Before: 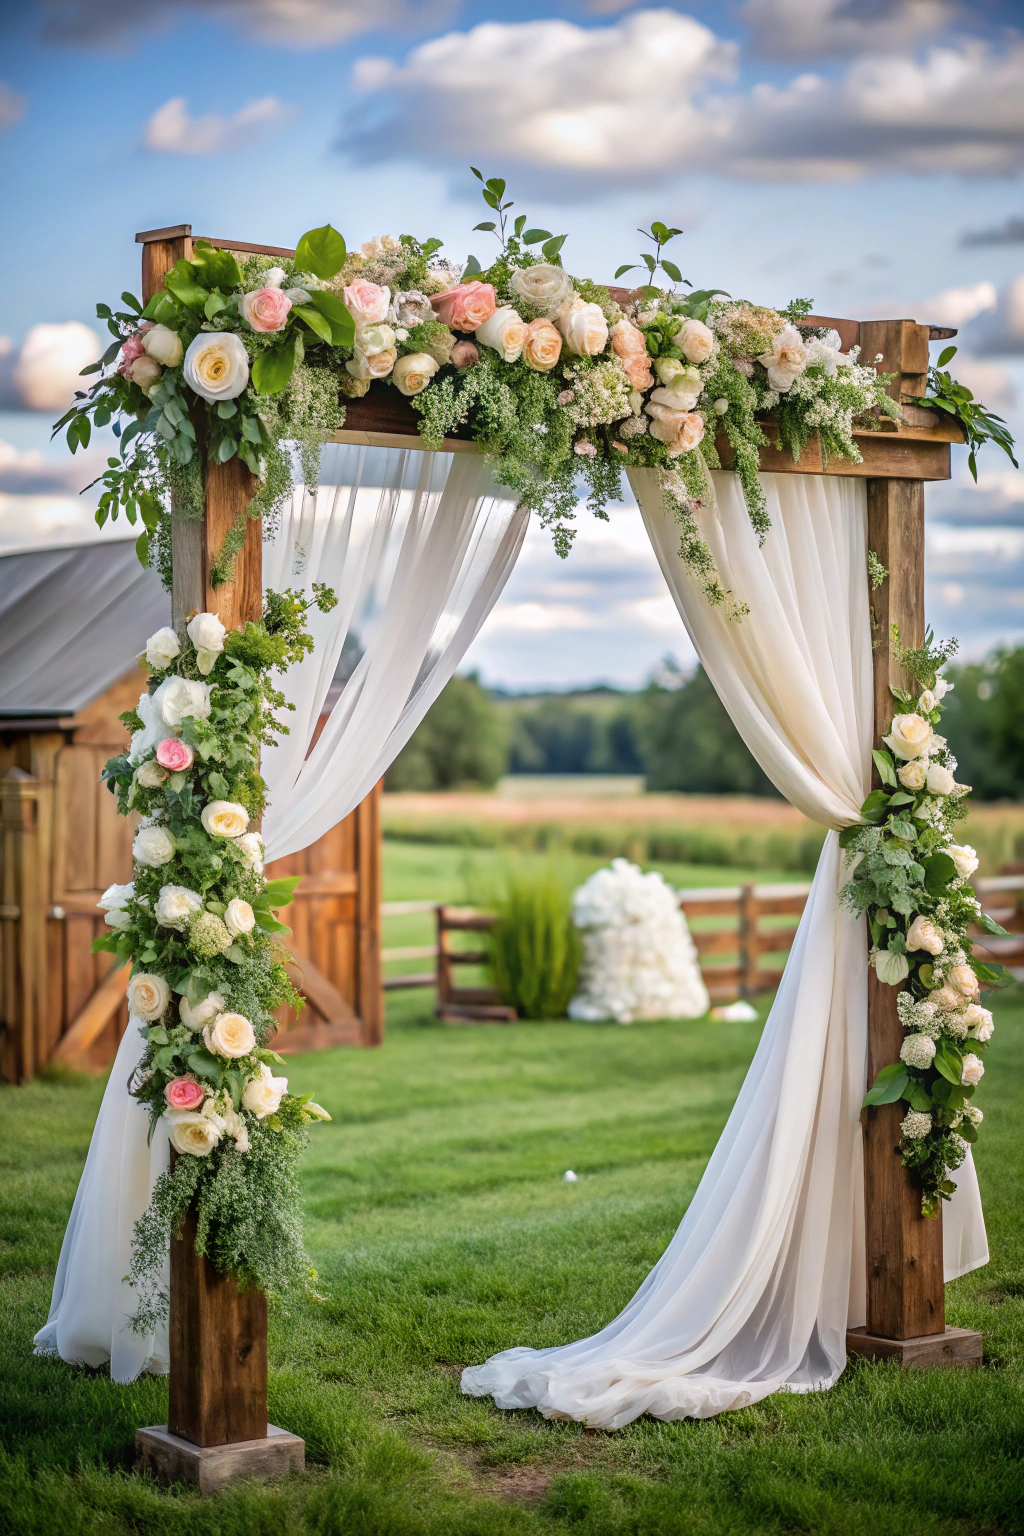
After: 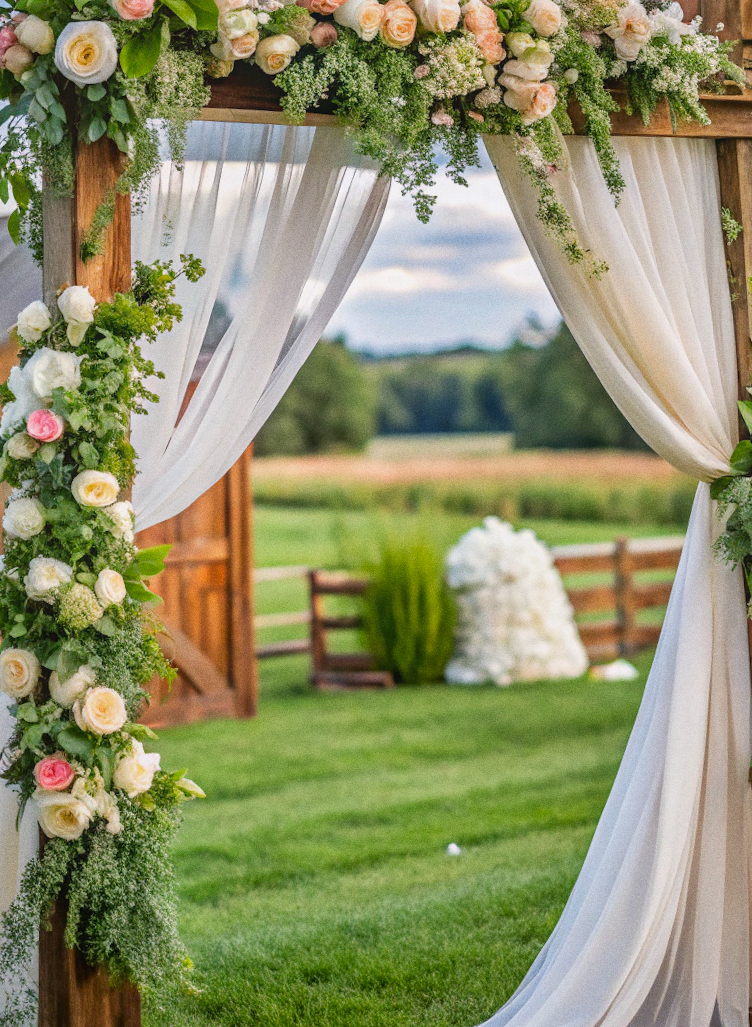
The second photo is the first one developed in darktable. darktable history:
crop: left 9.712%, top 16.928%, right 10.845%, bottom 12.332%
grain: on, module defaults
rotate and perspective: rotation -1.68°, lens shift (vertical) -0.146, crop left 0.049, crop right 0.912, crop top 0.032, crop bottom 0.96
lowpass: radius 0.1, contrast 0.85, saturation 1.1, unbound 0
local contrast: detail 130%
